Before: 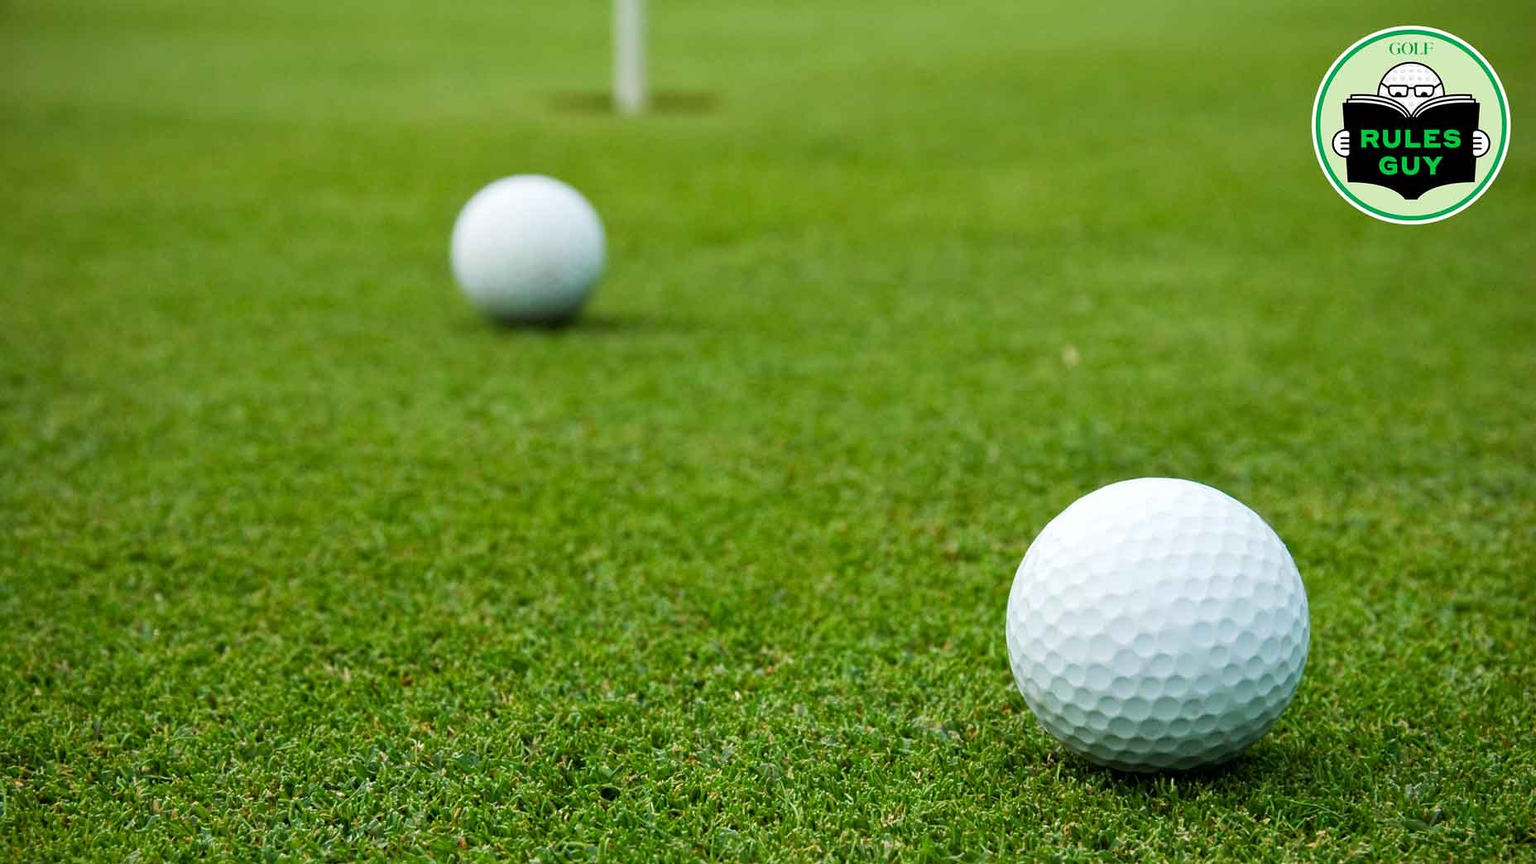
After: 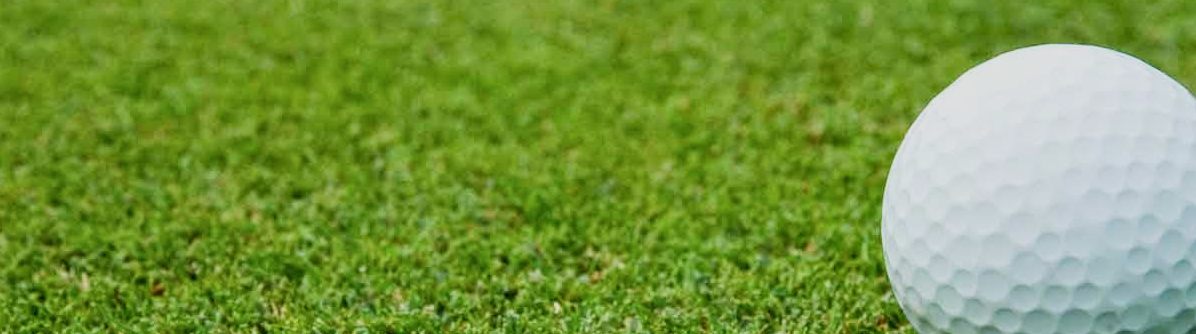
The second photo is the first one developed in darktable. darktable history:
crop: left 17.996%, top 51.083%, right 17.514%, bottom 16.914%
contrast brightness saturation: contrast 0.047, brightness 0.061, saturation 0.007
filmic rgb: black relative exposure -16 EV, white relative exposure 4.96 EV, threshold 3.01 EV, hardness 6.25, enable highlight reconstruction true
local contrast: on, module defaults
